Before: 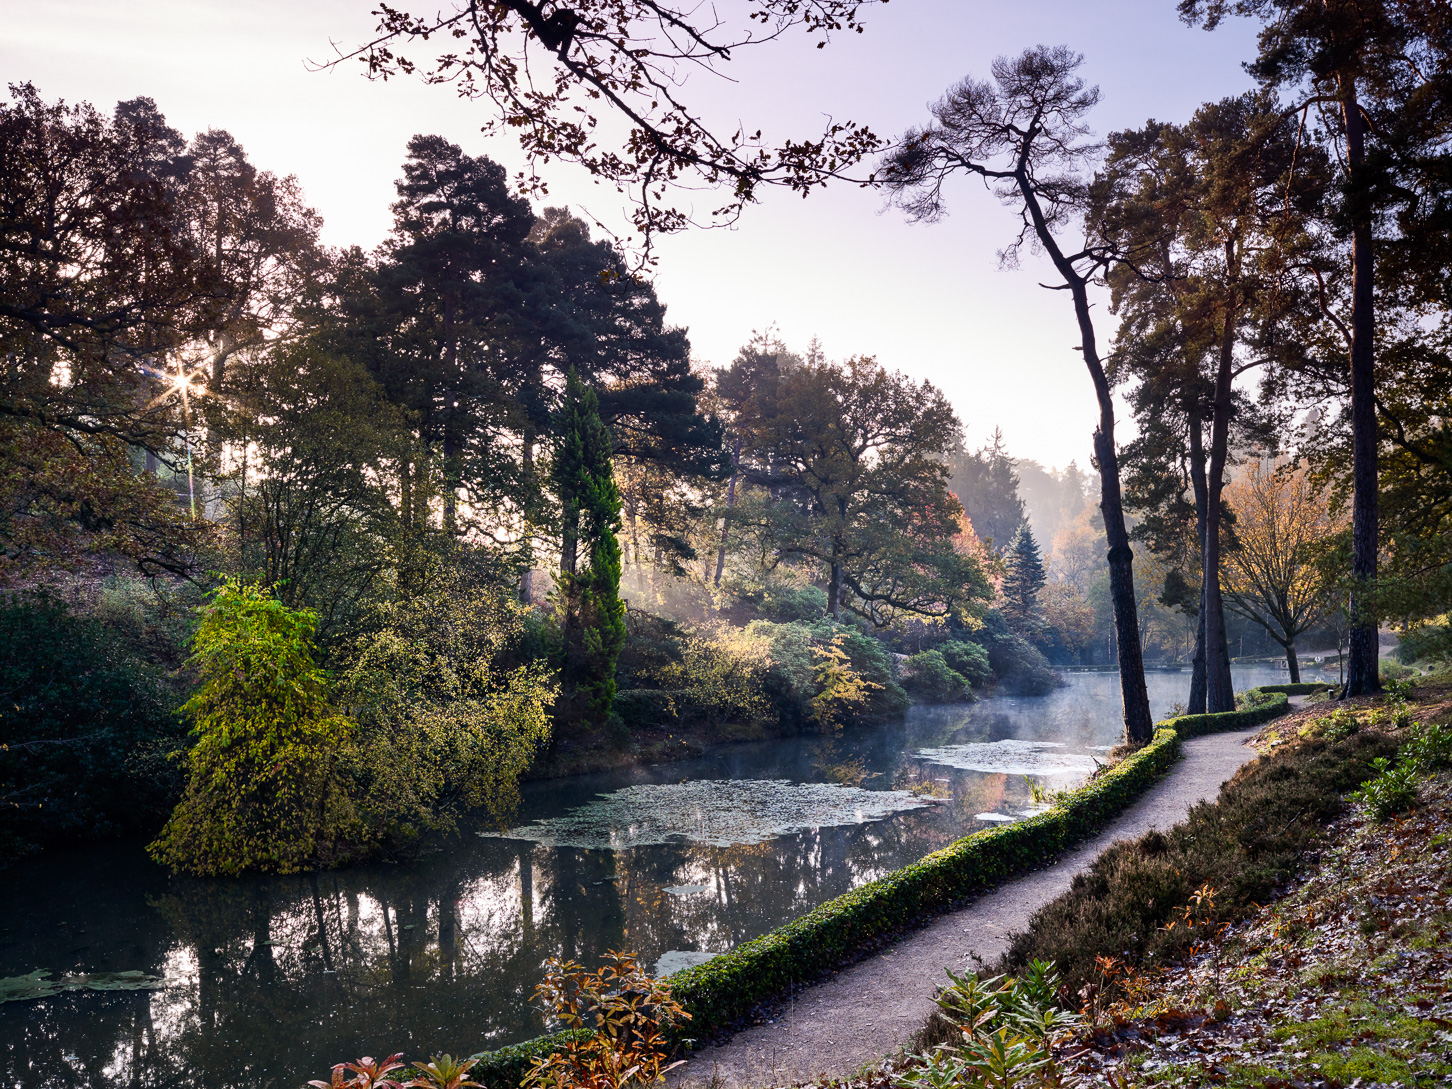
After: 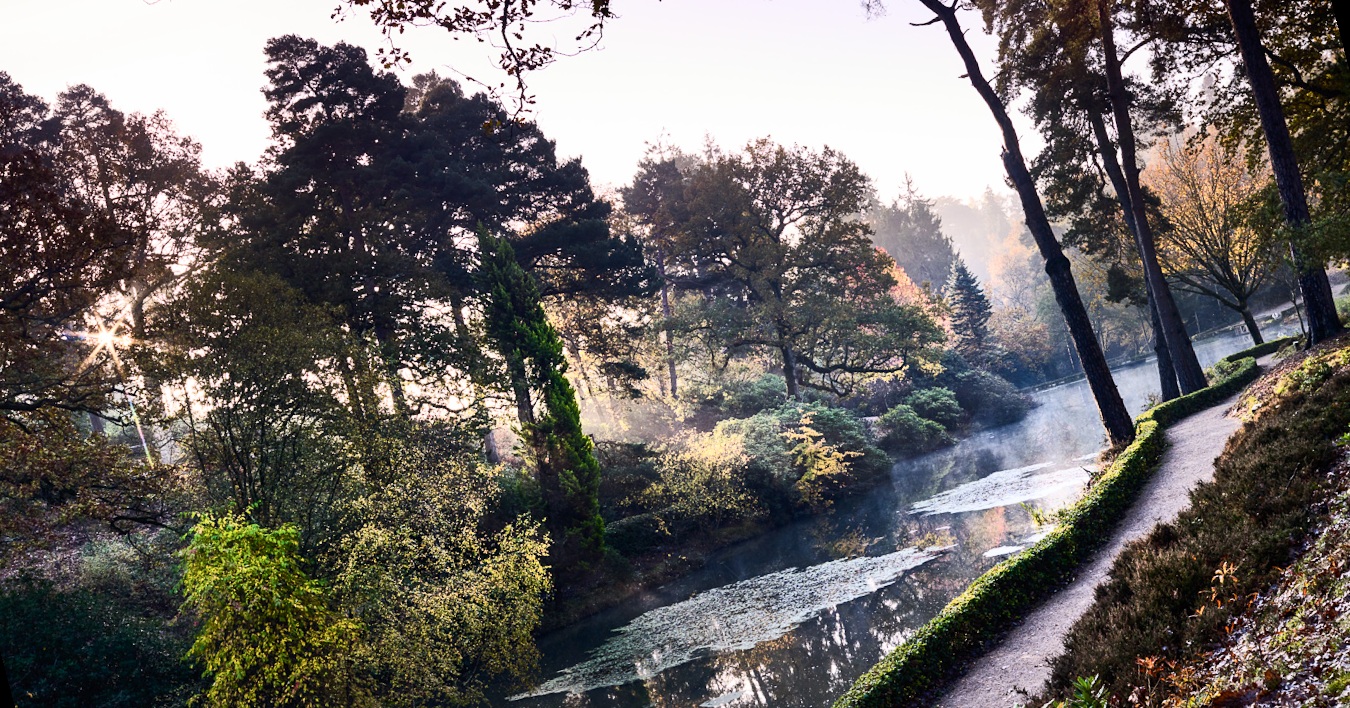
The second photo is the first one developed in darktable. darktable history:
contrast brightness saturation: contrast 0.24, brightness 0.09
rotate and perspective: rotation -14.8°, crop left 0.1, crop right 0.903, crop top 0.25, crop bottom 0.748
